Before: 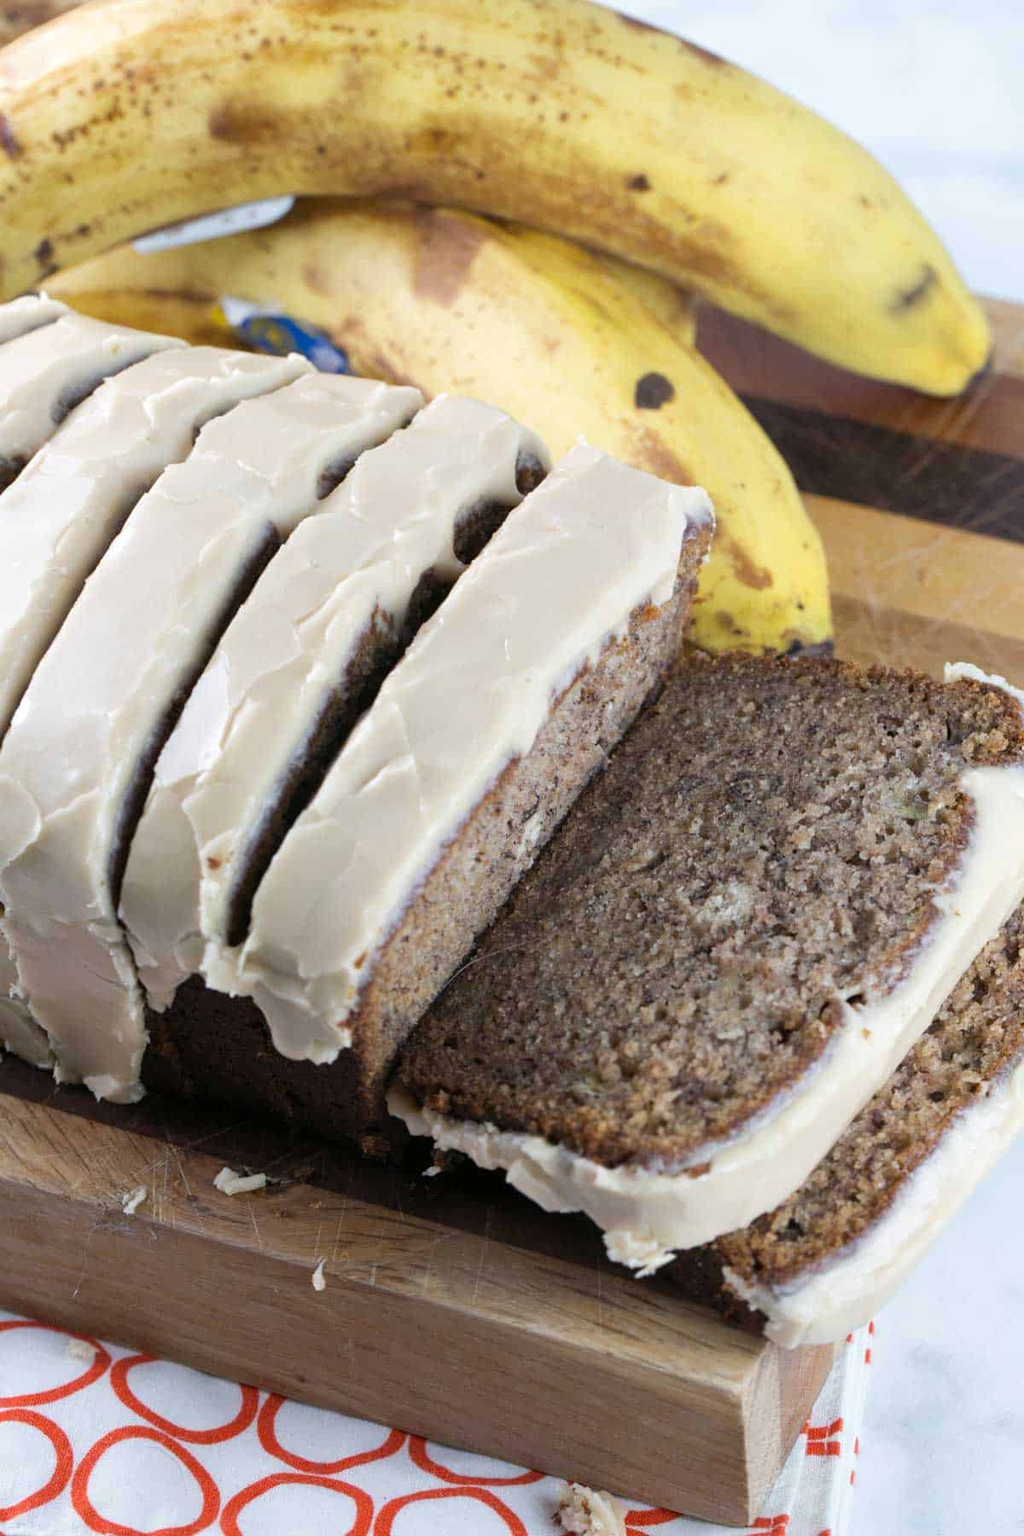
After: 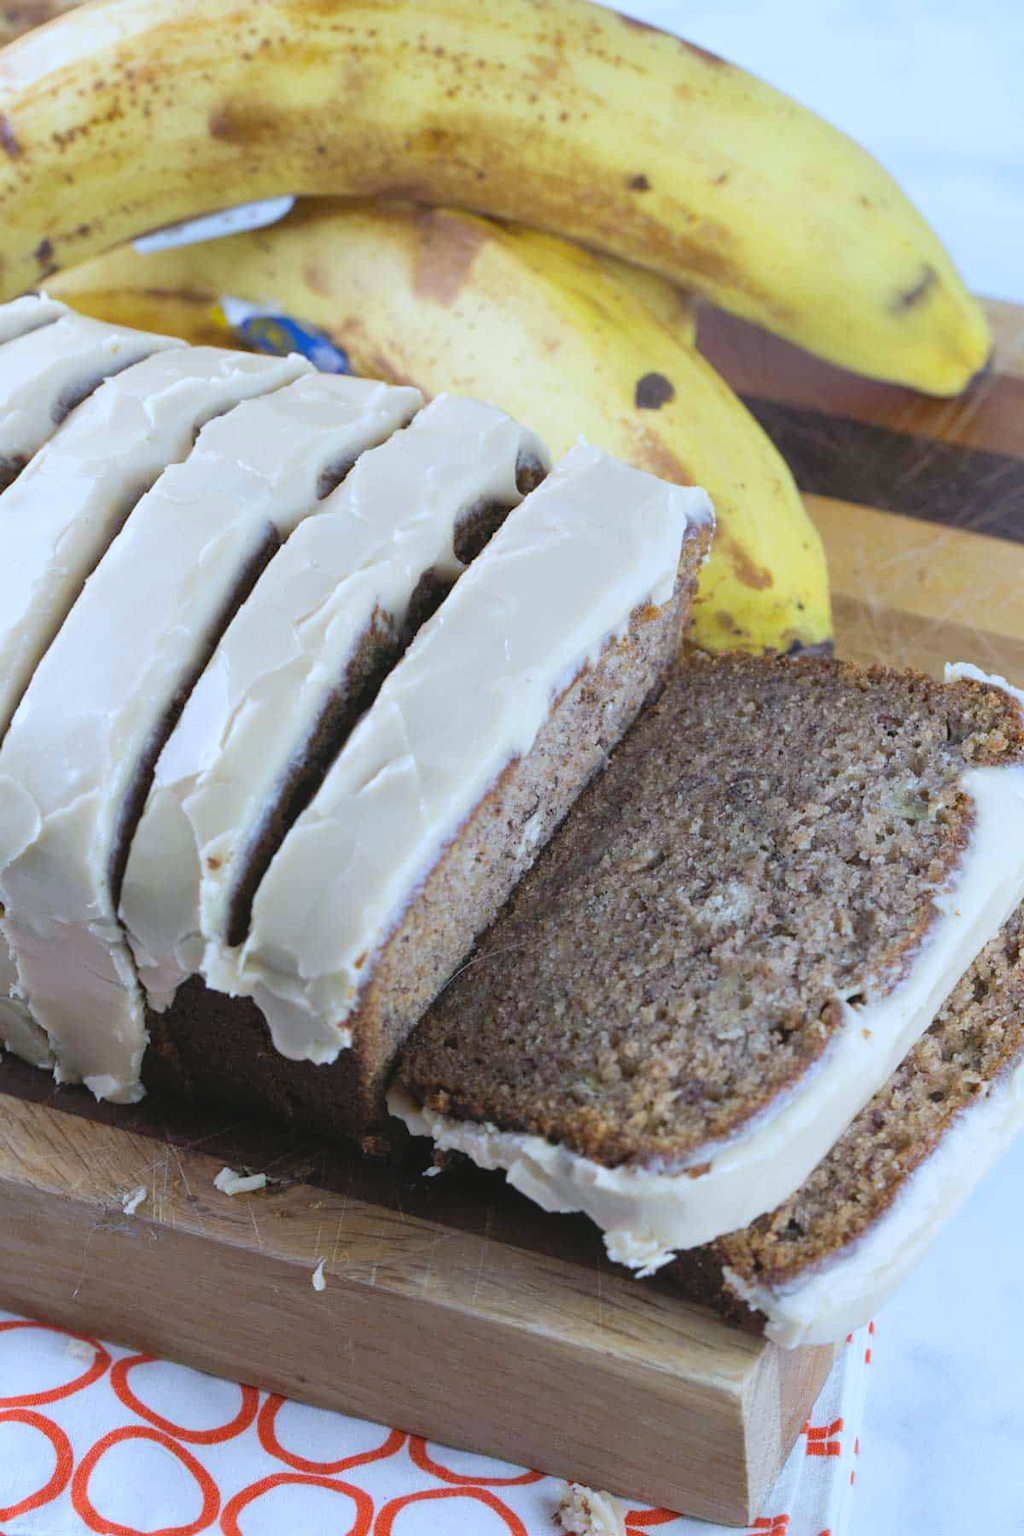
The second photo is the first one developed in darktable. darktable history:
white balance: red 0.924, blue 1.095
contrast brightness saturation: contrast -0.1, brightness 0.05, saturation 0.08
